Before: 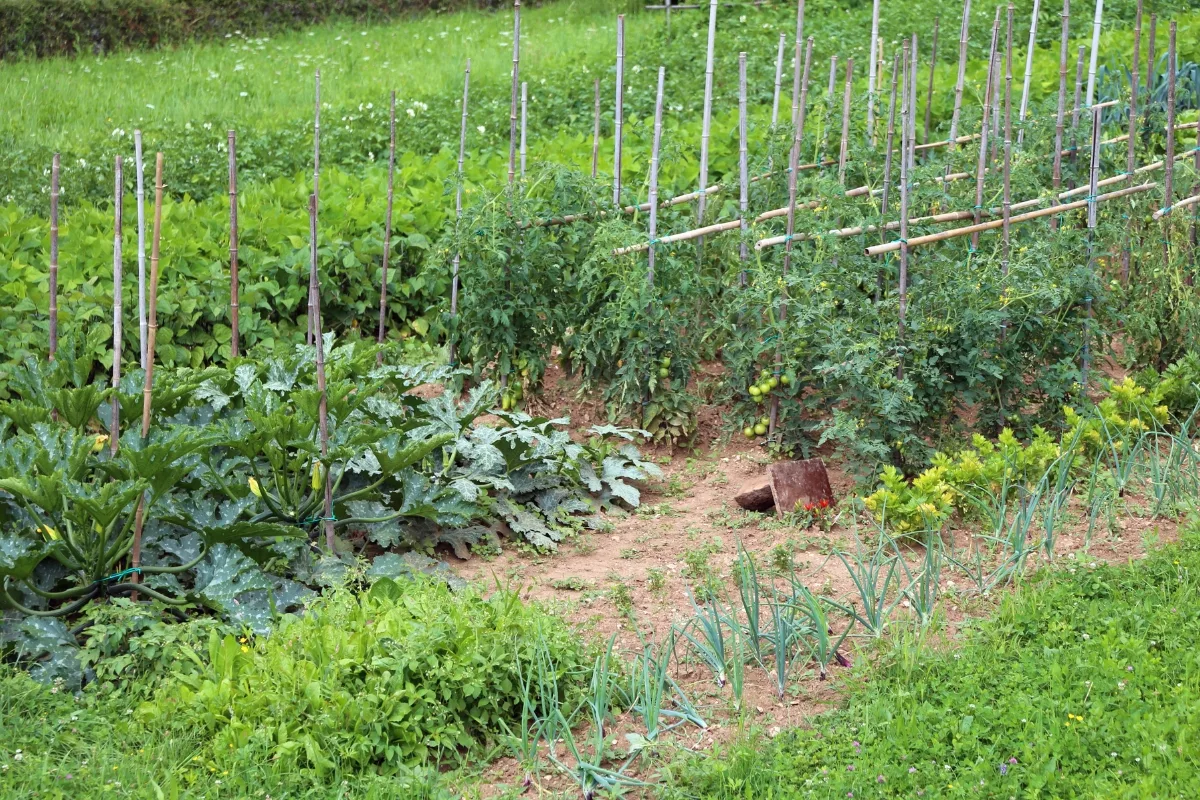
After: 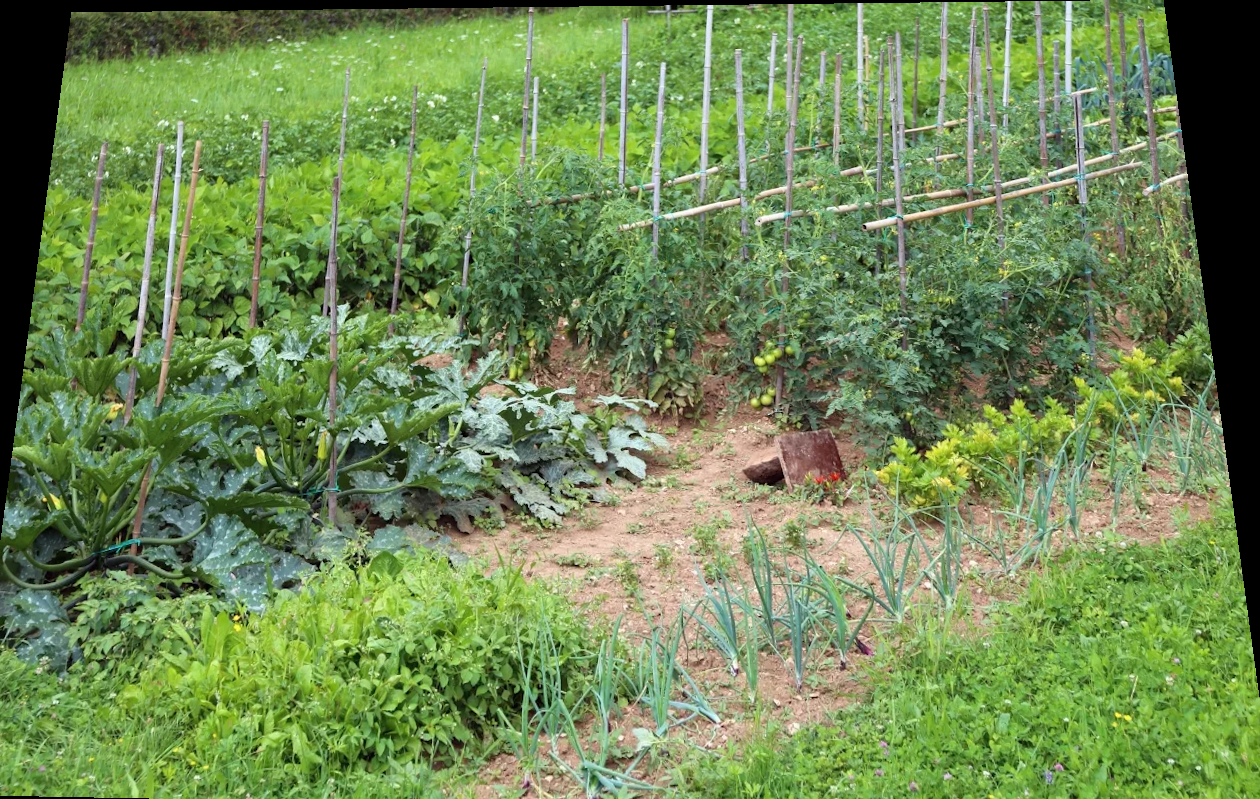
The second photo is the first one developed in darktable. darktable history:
crop and rotate: left 2.536%, right 1.107%, bottom 2.246%
rotate and perspective: rotation 0.128°, lens shift (vertical) -0.181, lens shift (horizontal) -0.044, shear 0.001, automatic cropping off
